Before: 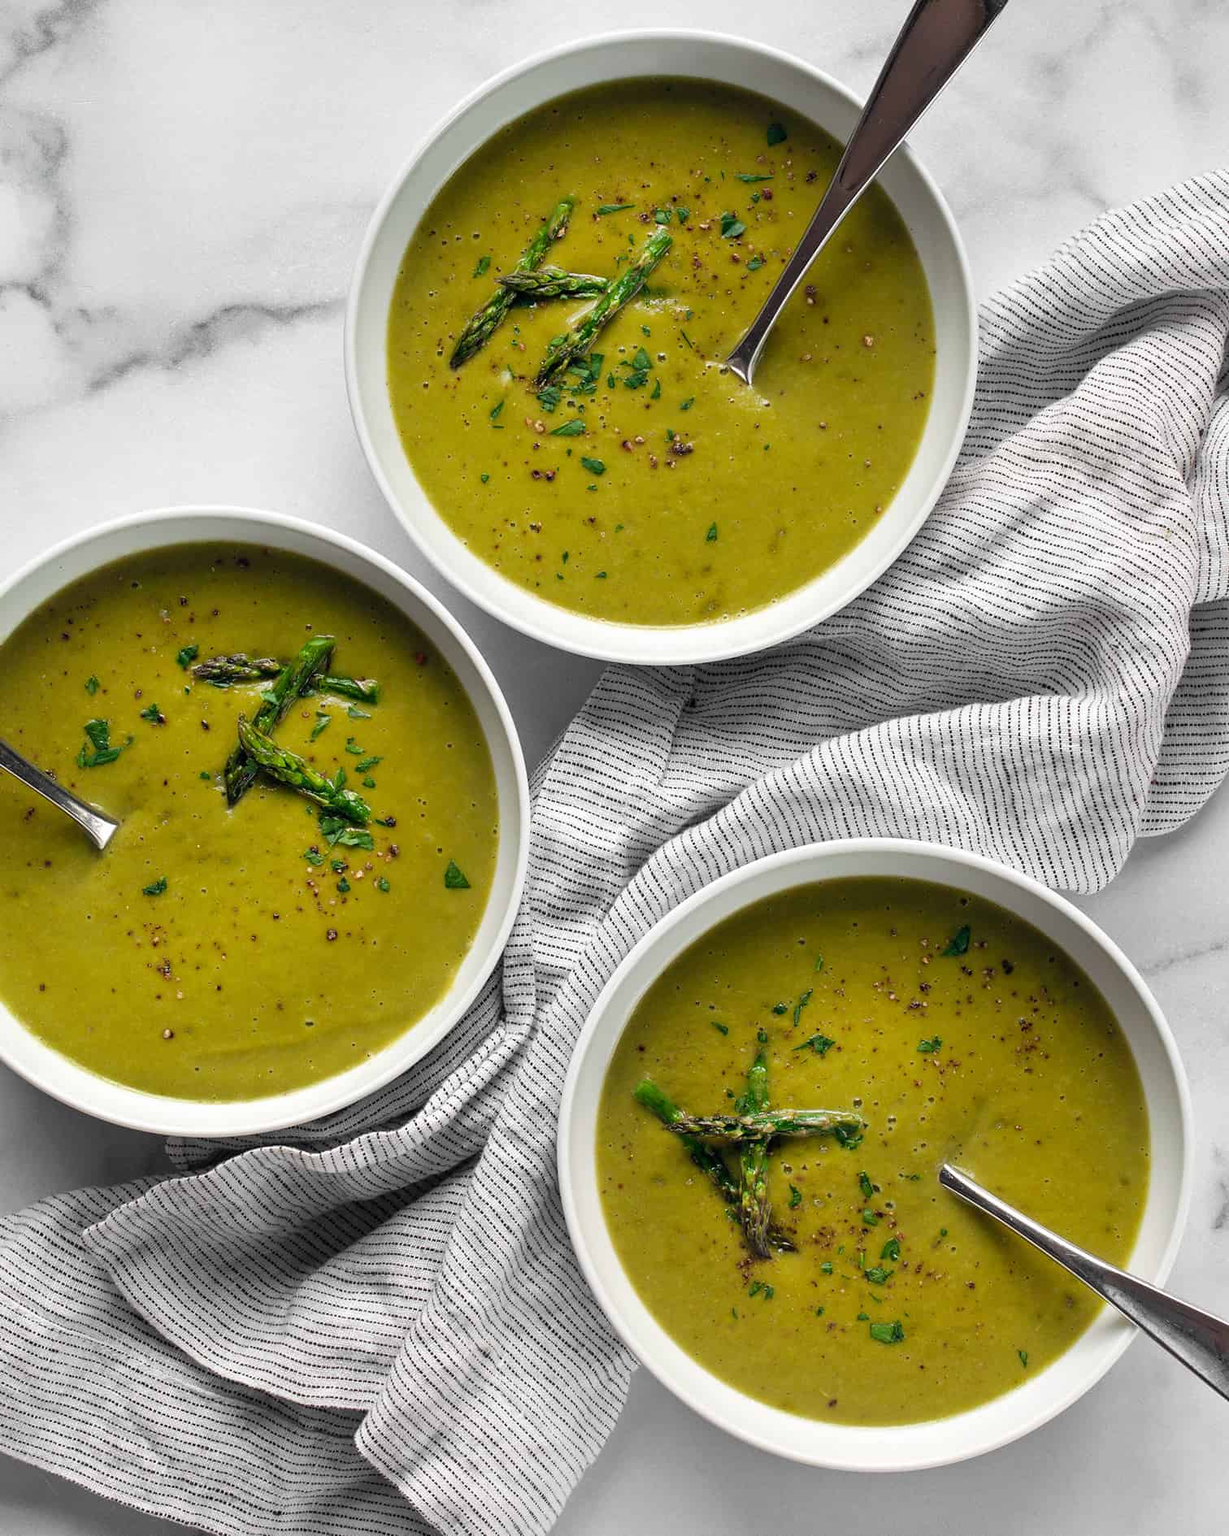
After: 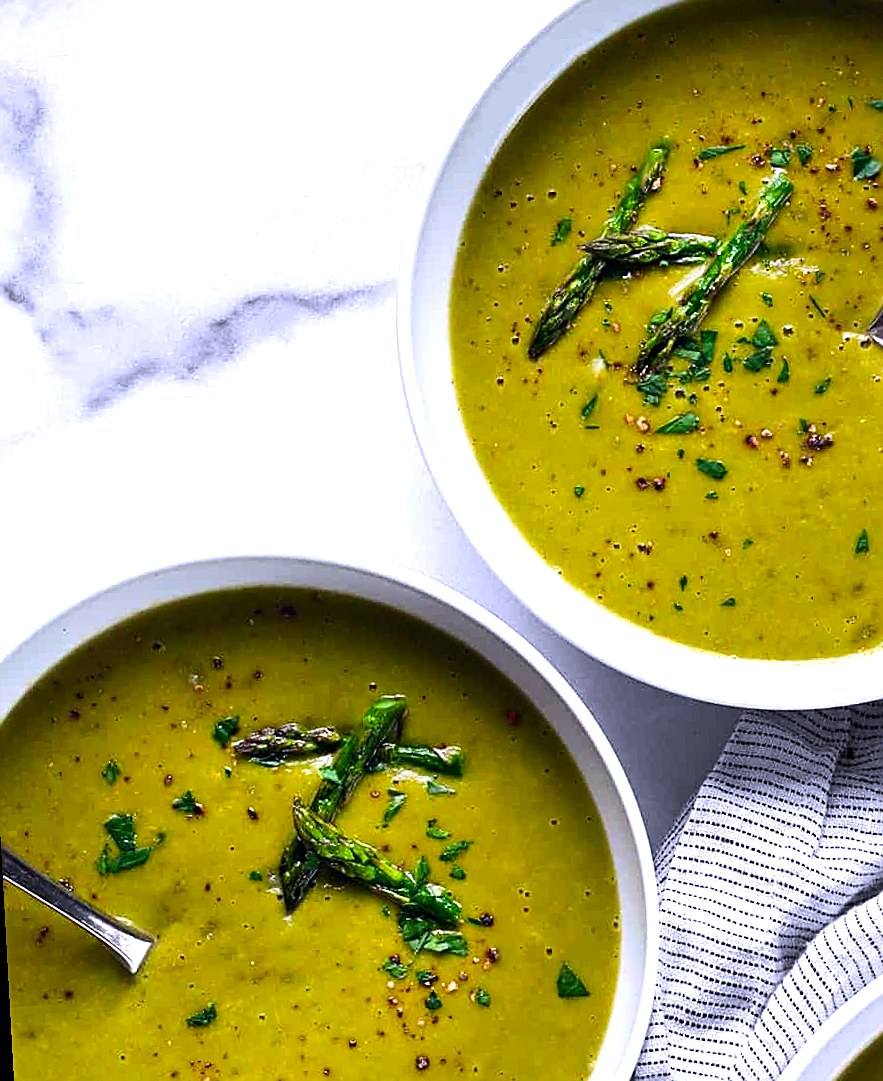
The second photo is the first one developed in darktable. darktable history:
tone equalizer: -8 EV -0.75 EV, -7 EV -0.7 EV, -6 EV -0.6 EV, -5 EV -0.4 EV, -3 EV 0.4 EV, -2 EV 0.6 EV, -1 EV 0.7 EV, +0 EV 0.75 EV, edges refinement/feathering 500, mask exposure compensation -1.57 EV, preserve details no
crop and rotate: left 3.047%, top 7.509%, right 42.236%, bottom 37.598%
color calibration: output R [1.063, -0.012, -0.003, 0], output B [-0.079, 0.047, 1, 0], illuminant custom, x 0.389, y 0.387, temperature 3838.64 K
rotate and perspective: rotation -3.18°, automatic cropping off
sharpen: on, module defaults
contrast brightness saturation: brightness -0.02, saturation 0.35
